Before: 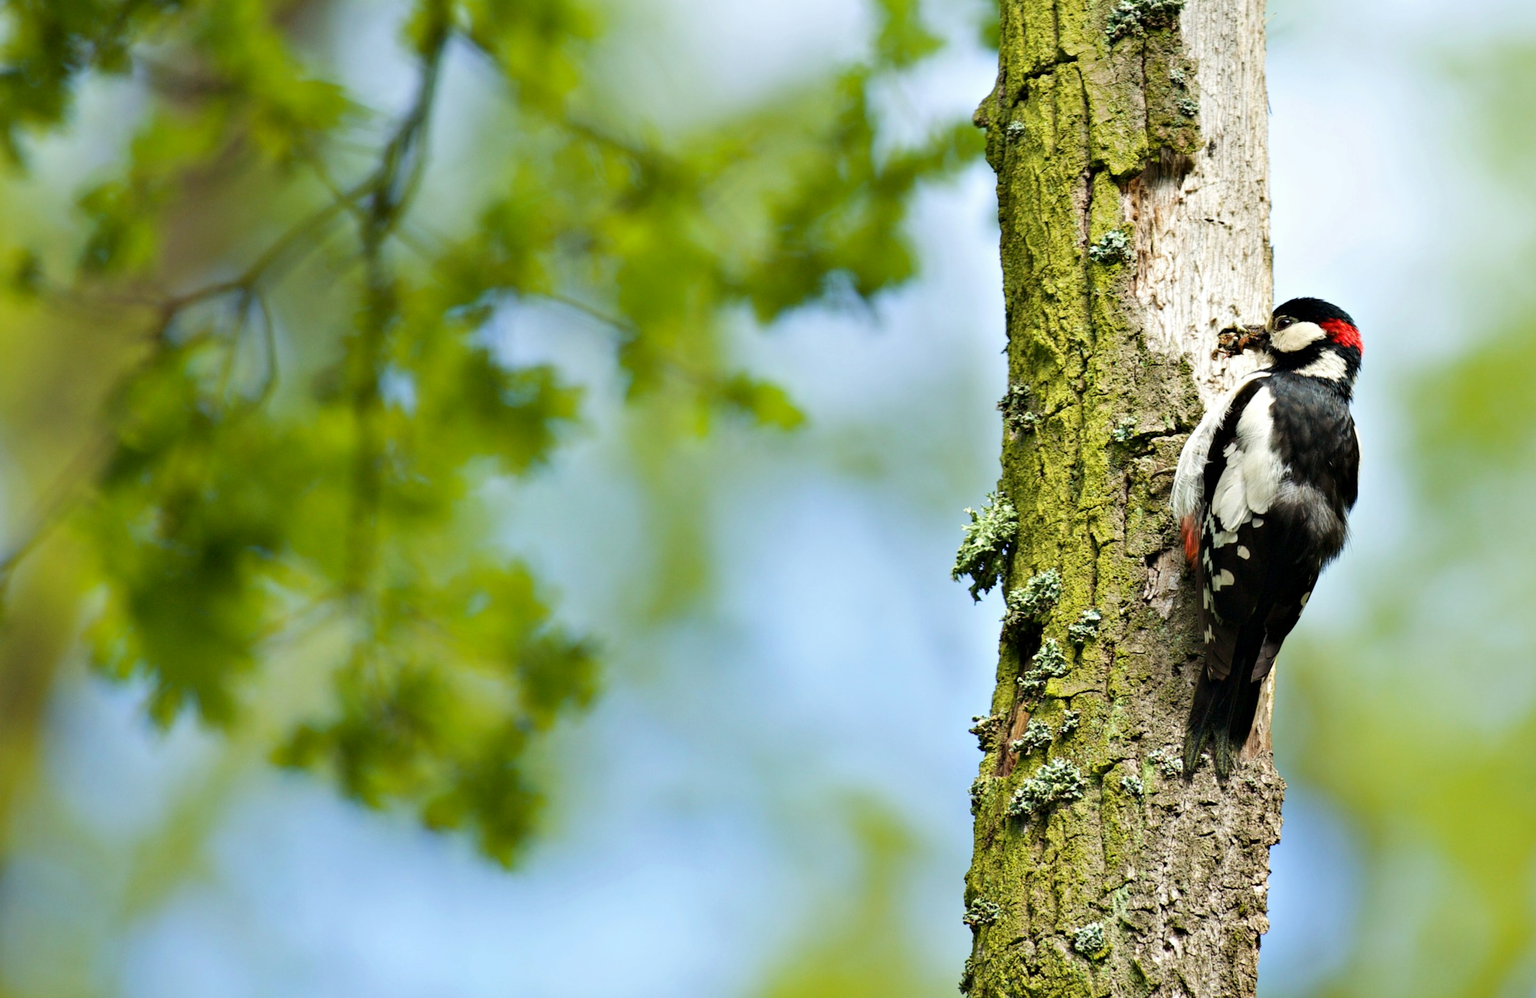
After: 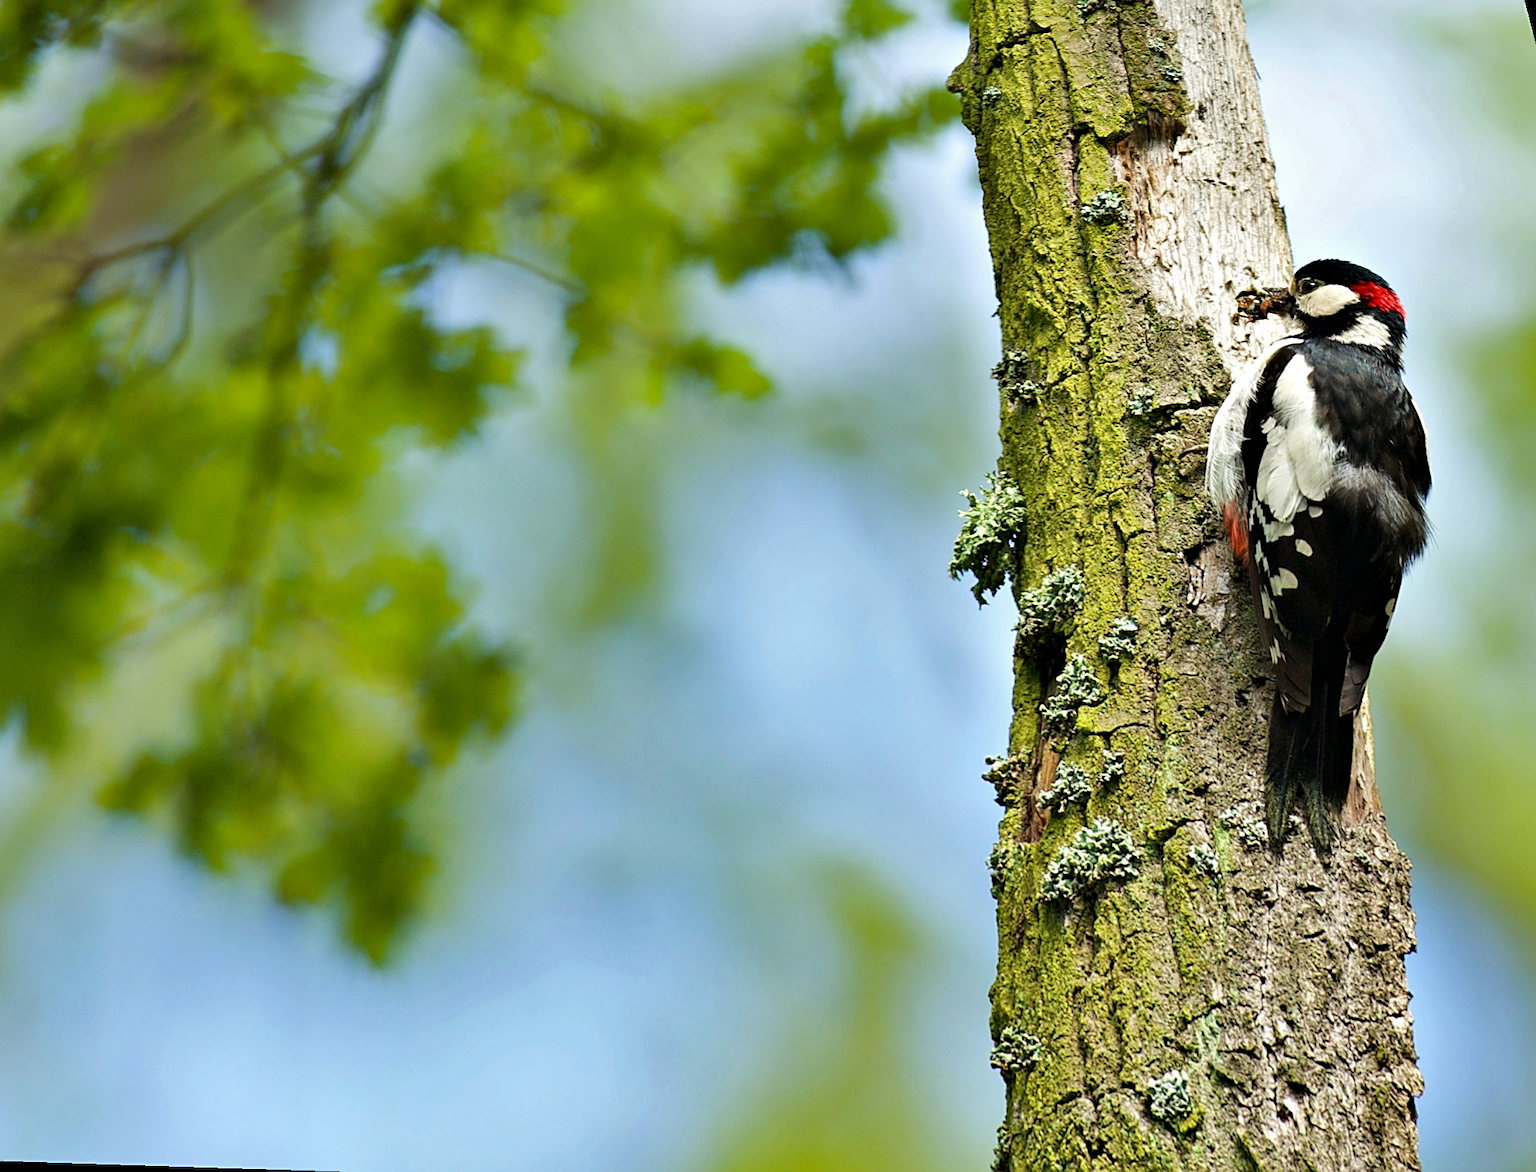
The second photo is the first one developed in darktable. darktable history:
sharpen: on, module defaults
white balance: emerald 1
rotate and perspective: rotation 0.72°, lens shift (vertical) -0.352, lens shift (horizontal) -0.051, crop left 0.152, crop right 0.859, crop top 0.019, crop bottom 0.964
shadows and highlights: soften with gaussian
